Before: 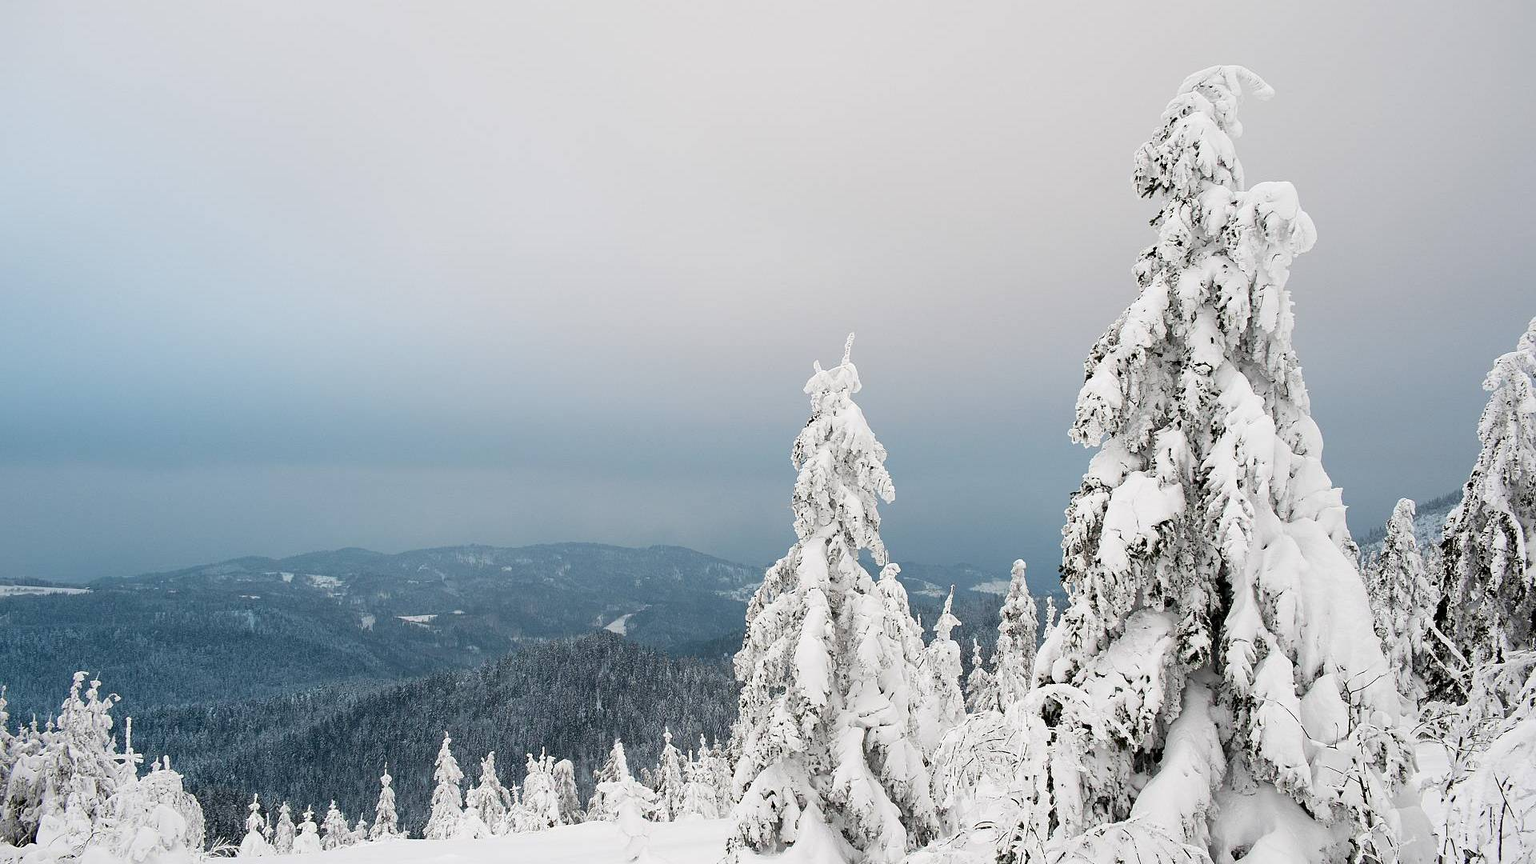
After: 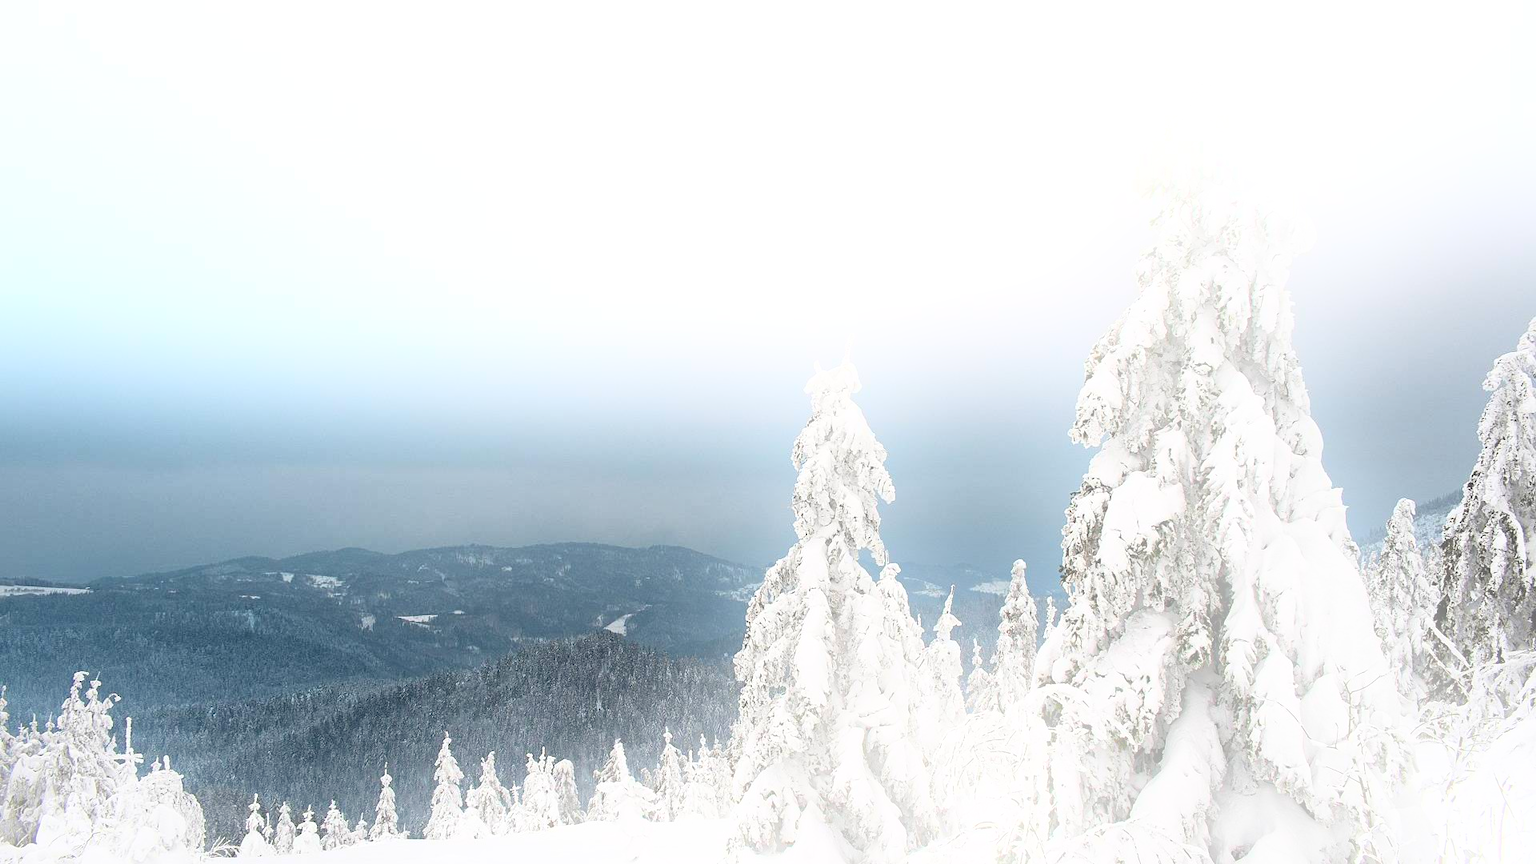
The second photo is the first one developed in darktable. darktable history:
tone equalizer: -8 EV 0.25 EV, -7 EV 0.417 EV, -6 EV 0.417 EV, -5 EV 0.25 EV, -3 EV -0.25 EV, -2 EV -0.417 EV, -1 EV -0.417 EV, +0 EV -0.25 EV, edges refinement/feathering 500, mask exposure compensation -1.57 EV, preserve details guided filter
base curve: curves: ch0 [(0, 0) (0.257, 0.25) (0.482, 0.586) (0.757, 0.871) (1, 1)]
exposure: black level correction 0, exposure 0.5 EV, compensate highlight preservation false
bloom: on, module defaults
